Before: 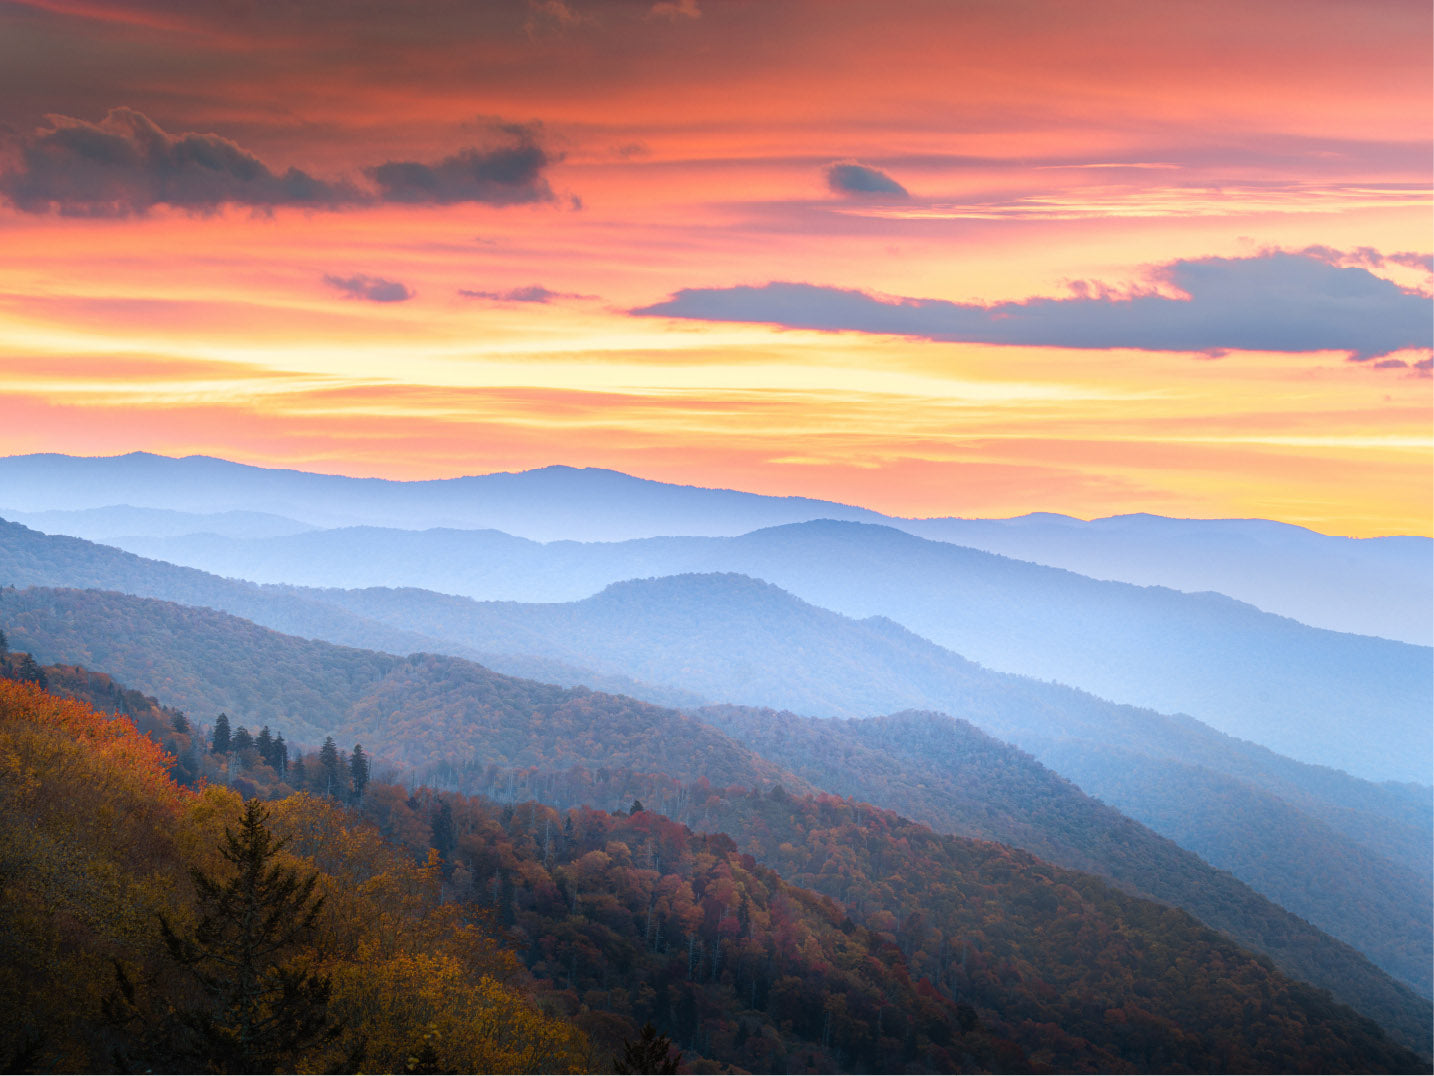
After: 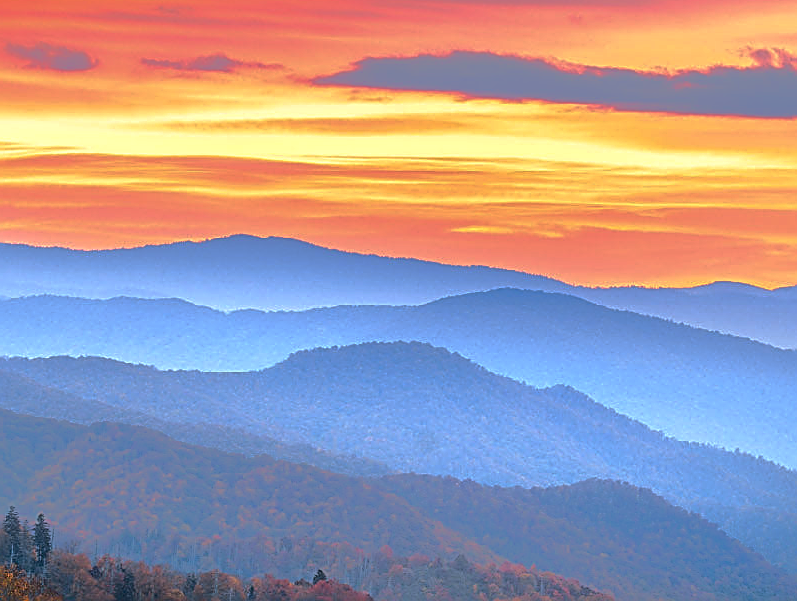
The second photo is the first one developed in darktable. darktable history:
contrast brightness saturation: contrast 0.043, saturation 0.161
tone equalizer: -8 EV -0.498 EV, -7 EV -0.304 EV, -6 EV -0.085 EV, -5 EV 0.384 EV, -4 EV 0.963 EV, -3 EV 0.8 EV, -2 EV -0.005 EV, -1 EV 0.133 EV, +0 EV -0.03 EV, edges refinement/feathering 500, mask exposure compensation -1.57 EV, preserve details no
crop and rotate: left 22.176%, top 21.515%, right 22.215%, bottom 22.603%
exposure: compensate highlight preservation false
base curve: curves: ch0 [(0, 0) (0.595, 0.418) (1, 1)], preserve colors none
sharpen: amount 1.006
